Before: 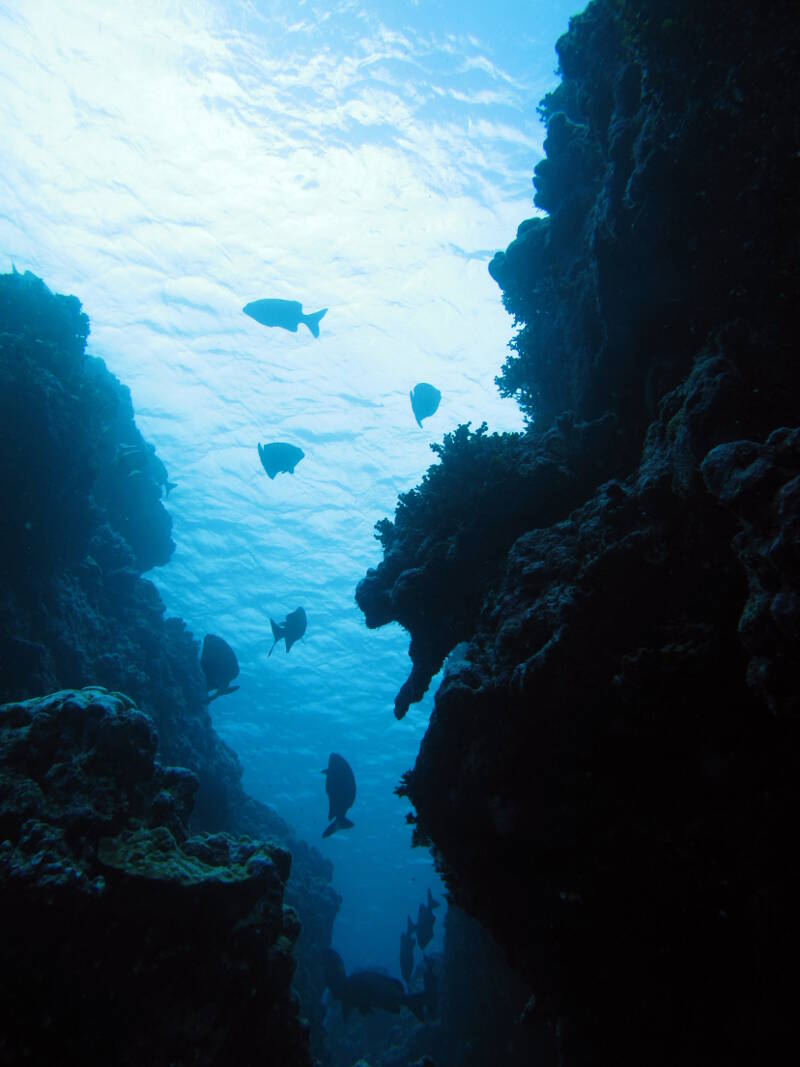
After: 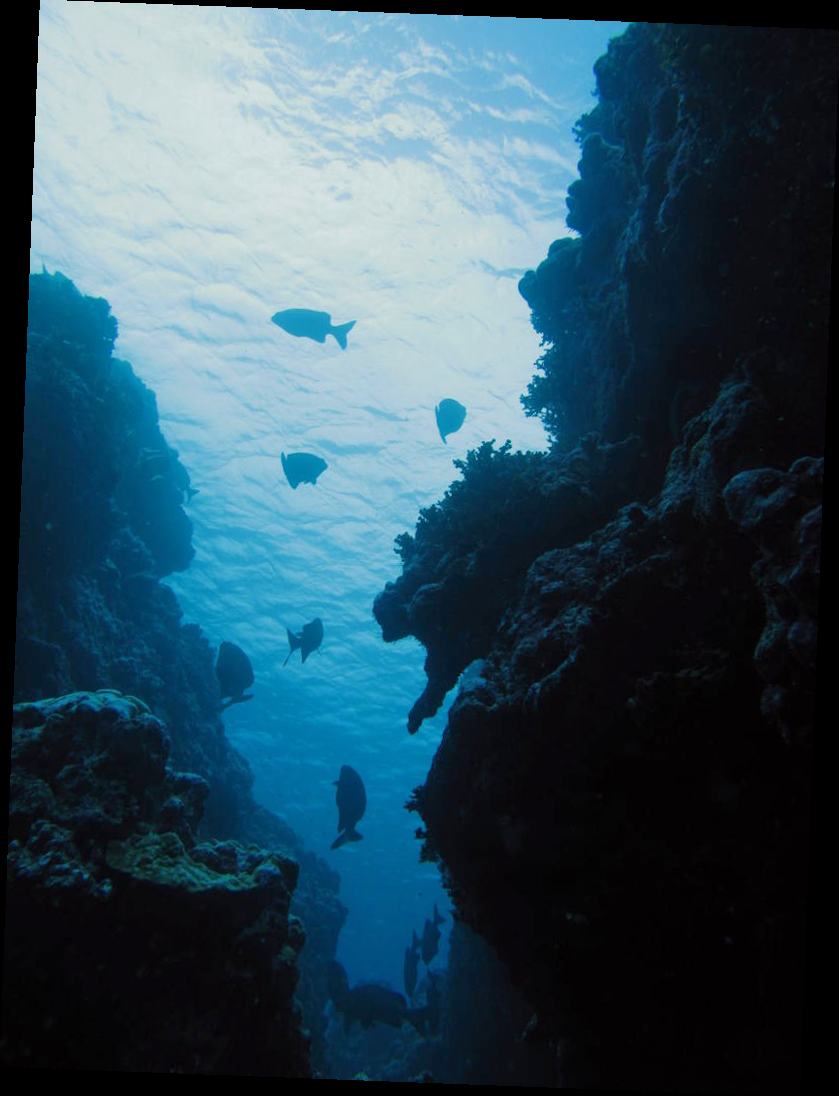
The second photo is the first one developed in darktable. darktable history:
tone equalizer: -8 EV 0.25 EV, -7 EV 0.417 EV, -6 EV 0.417 EV, -5 EV 0.25 EV, -3 EV -0.25 EV, -2 EV -0.417 EV, -1 EV -0.417 EV, +0 EV -0.25 EV, edges refinement/feathering 500, mask exposure compensation -1.57 EV, preserve details guided filter
rotate and perspective: rotation 2.17°, automatic cropping off
